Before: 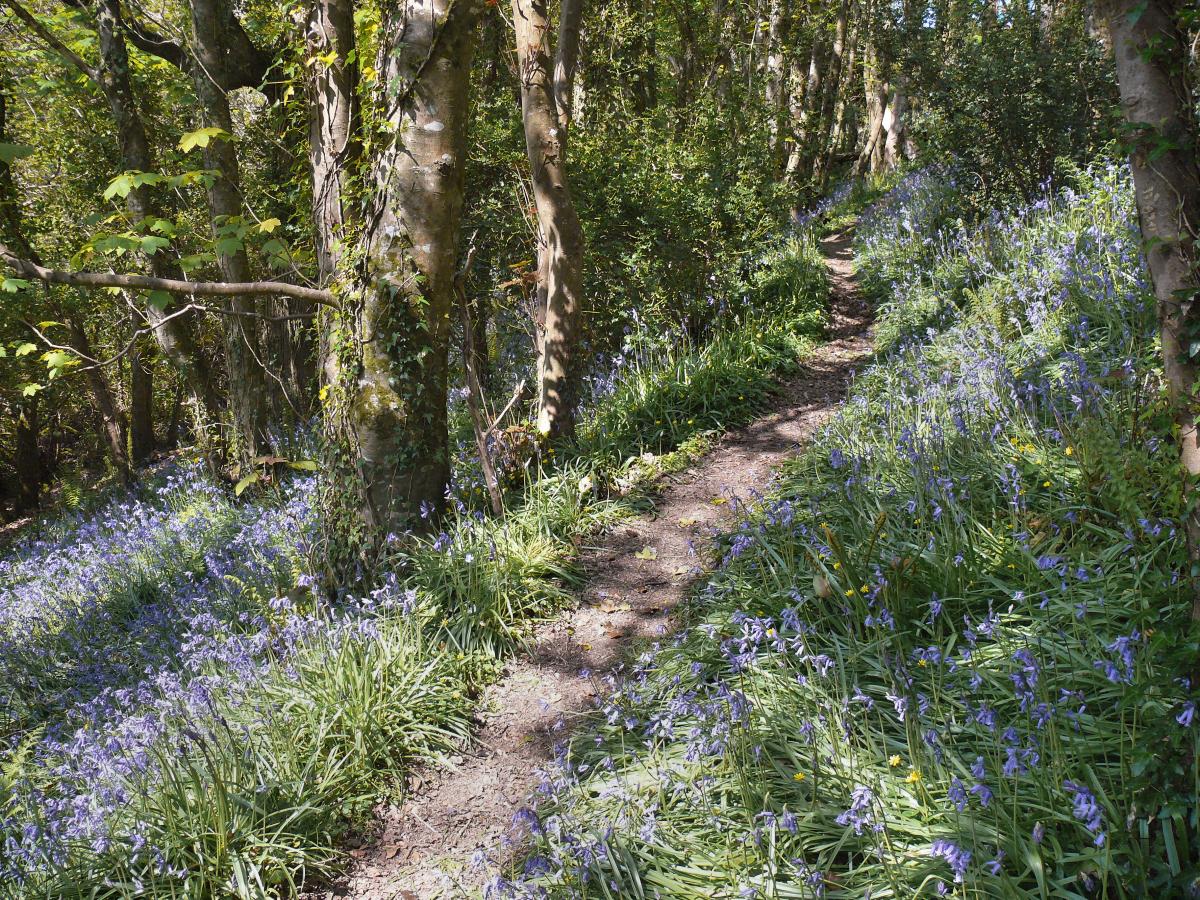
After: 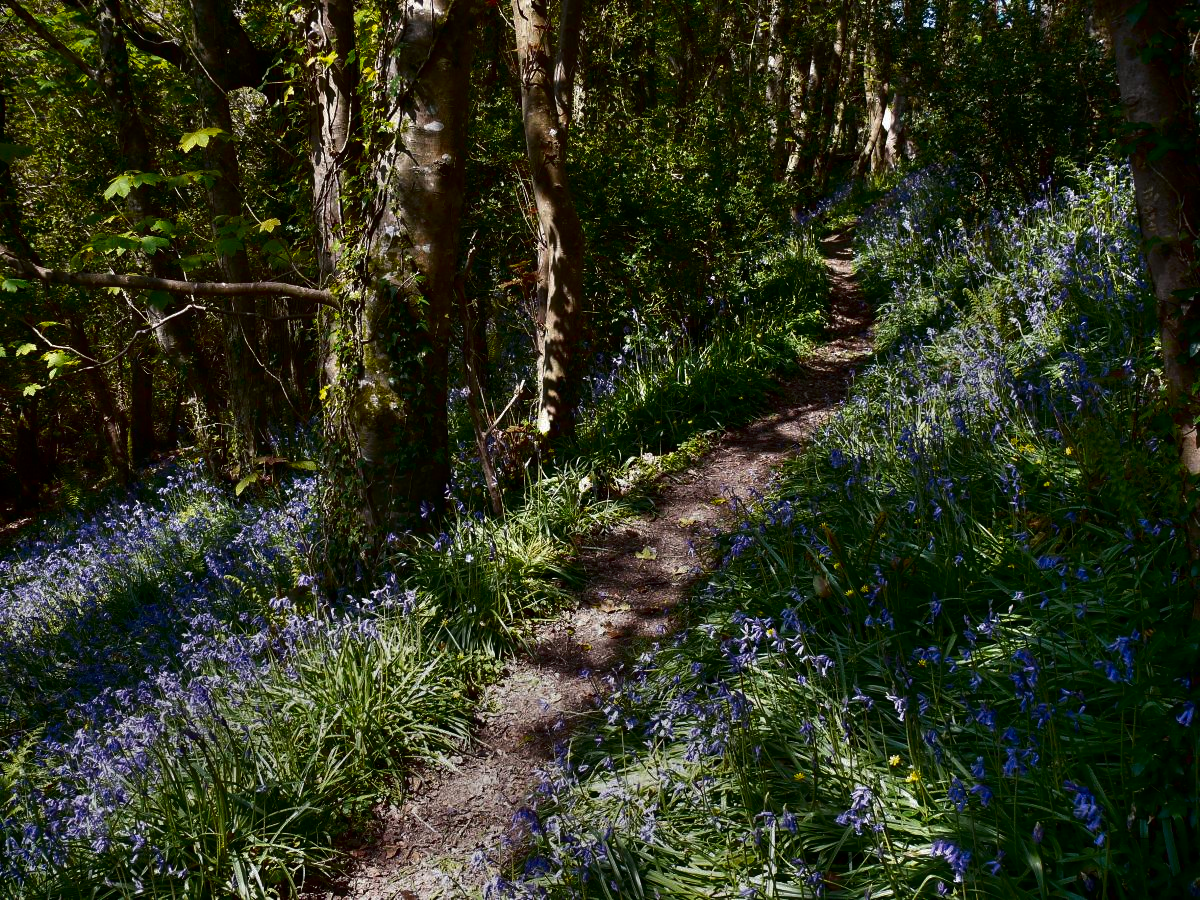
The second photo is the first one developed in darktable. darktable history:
contrast brightness saturation: contrast 0.086, brightness -0.594, saturation 0.165
